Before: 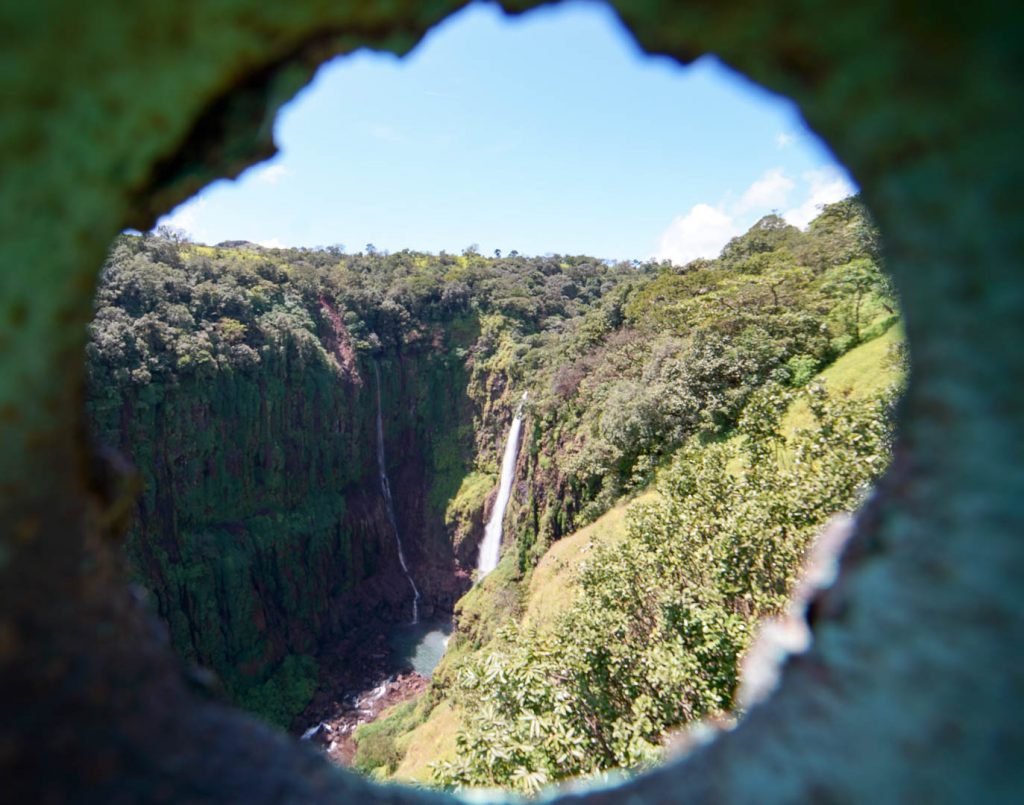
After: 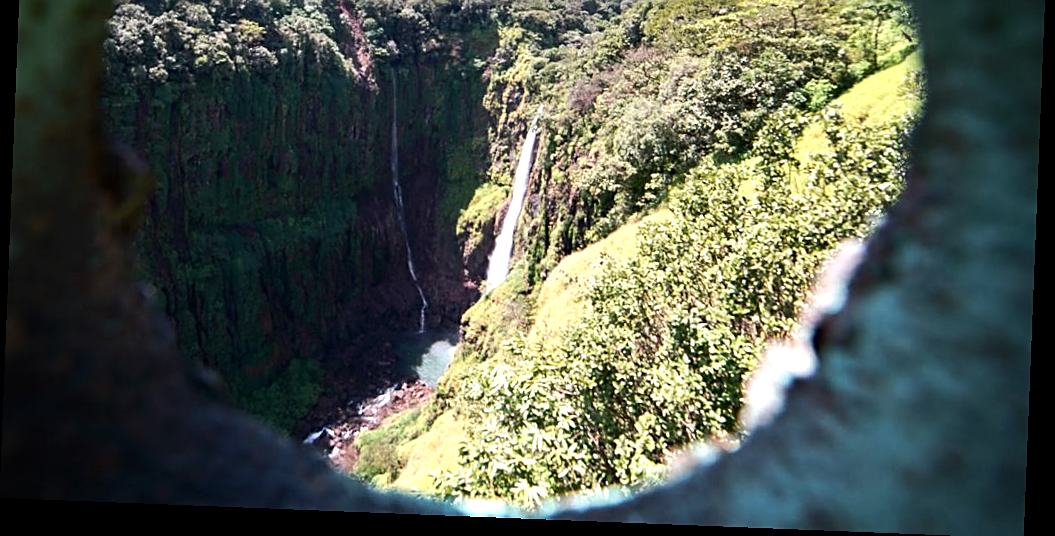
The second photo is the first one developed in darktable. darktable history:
crop and rotate: top 36.435%
sharpen: on, module defaults
rotate and perspective: rotation 2.27°, automatic cropping off
vignetting: fall-off radius 60.92%
tone equalizer: -8 EV -0.75 EV, -7 EV -0.7 EV, -6 EV -0.6 EV, -5 EV -0.4 EV, -3 EV 0.4 EV, -2 EV 0.6 EV, -1 EV 0.7 EV, +0 EV 0.75 EV, edges refinement/feathering 500, mask exposure compensation -1.57 EV, preserve details no
